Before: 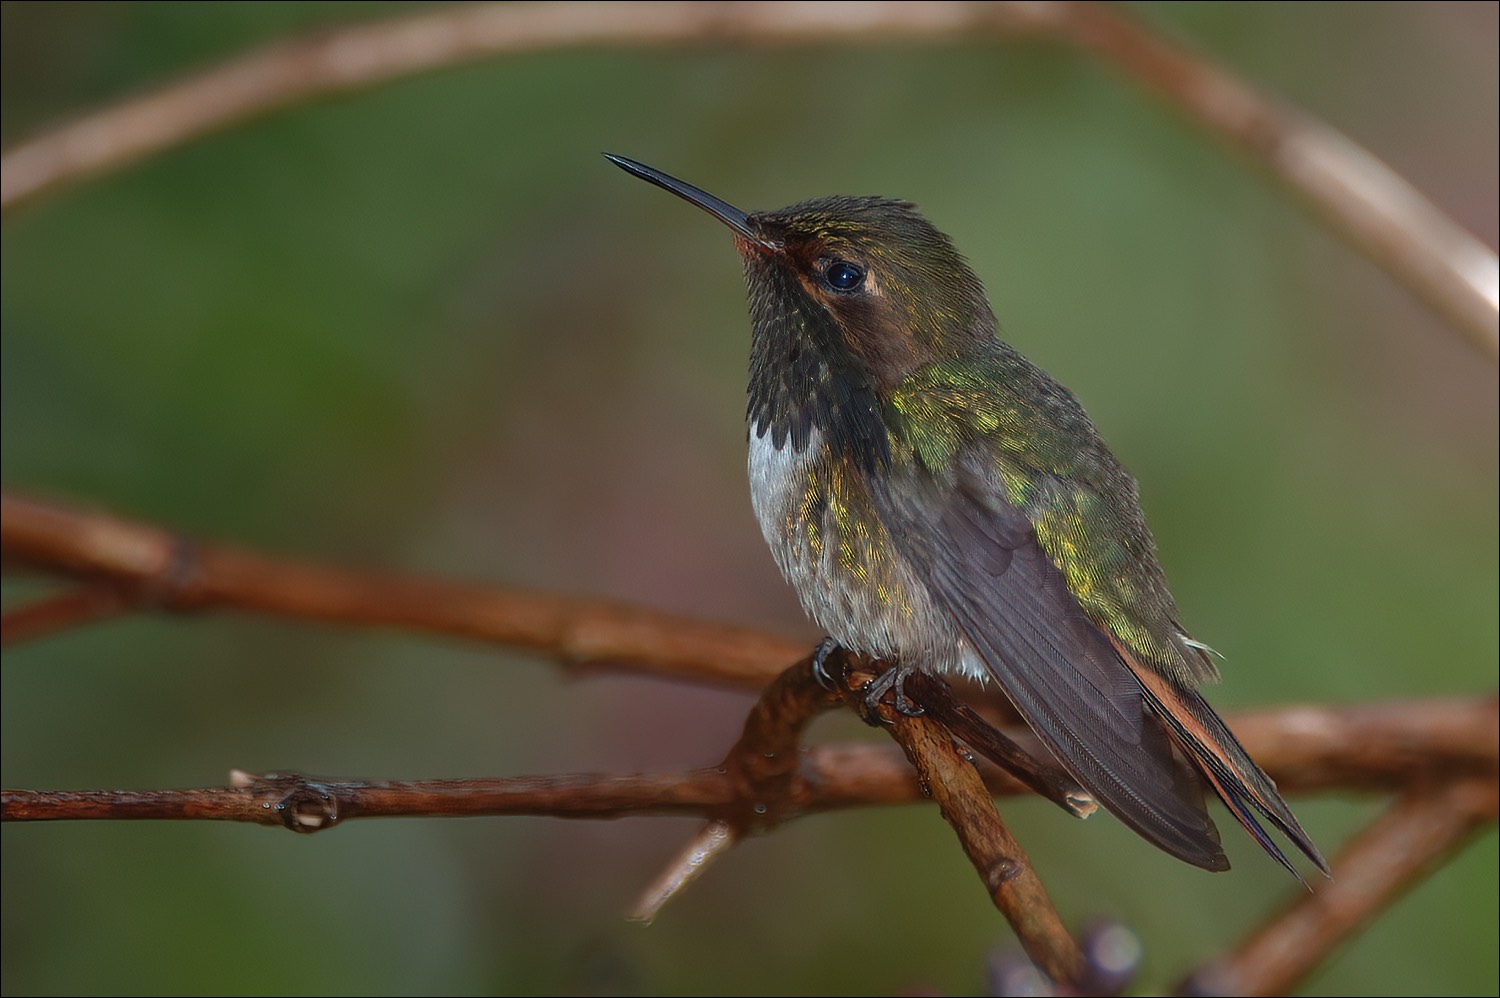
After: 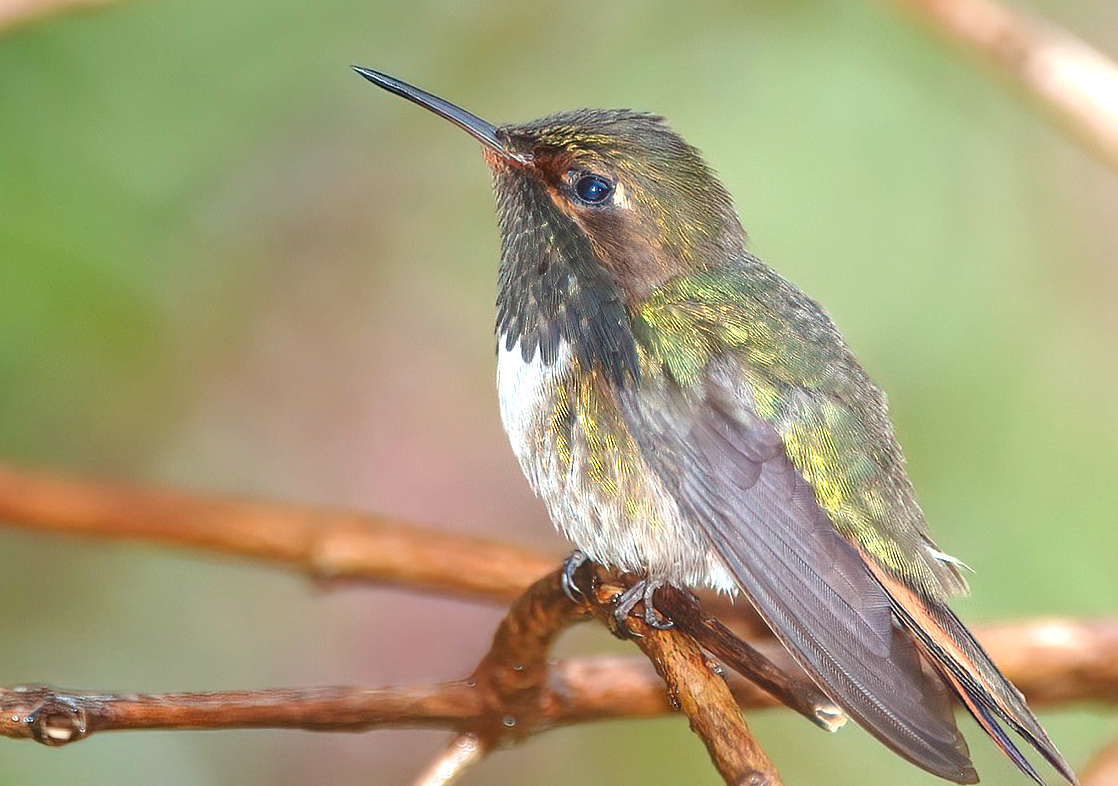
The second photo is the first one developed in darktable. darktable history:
exposure: black level correction 0, exposure 1.443 EV, compensate highlight preservation false
crop: left 16.791%, top 8.755%, right 8.659%, bottom 12.463%
